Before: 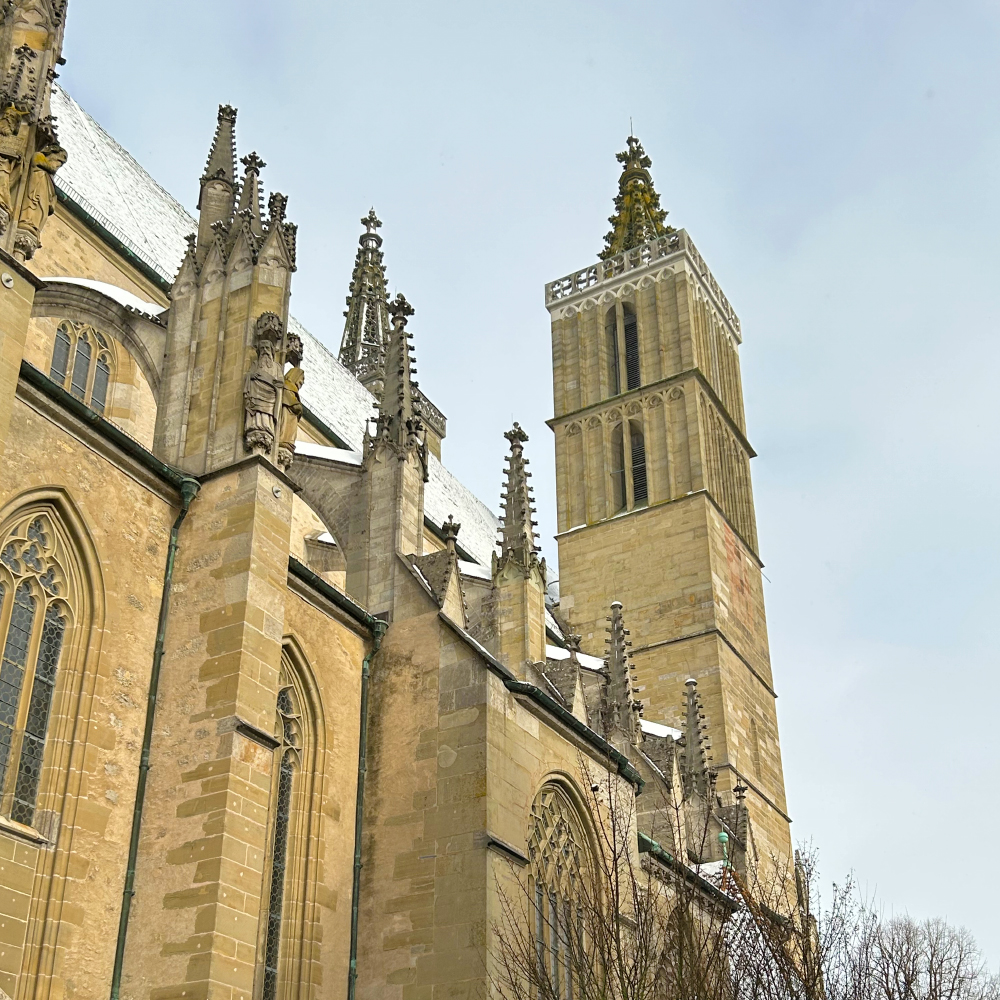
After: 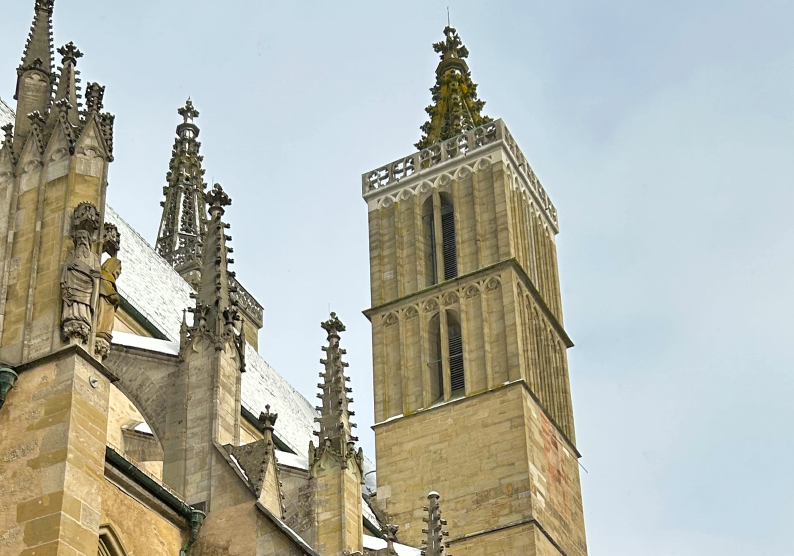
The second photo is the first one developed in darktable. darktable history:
crop: left 18.38%, top 11.092%, right 2.134%, bottom 33.217%
shadows and highlights: shadows 37.27, highlights -28.18, soften with gaussian
